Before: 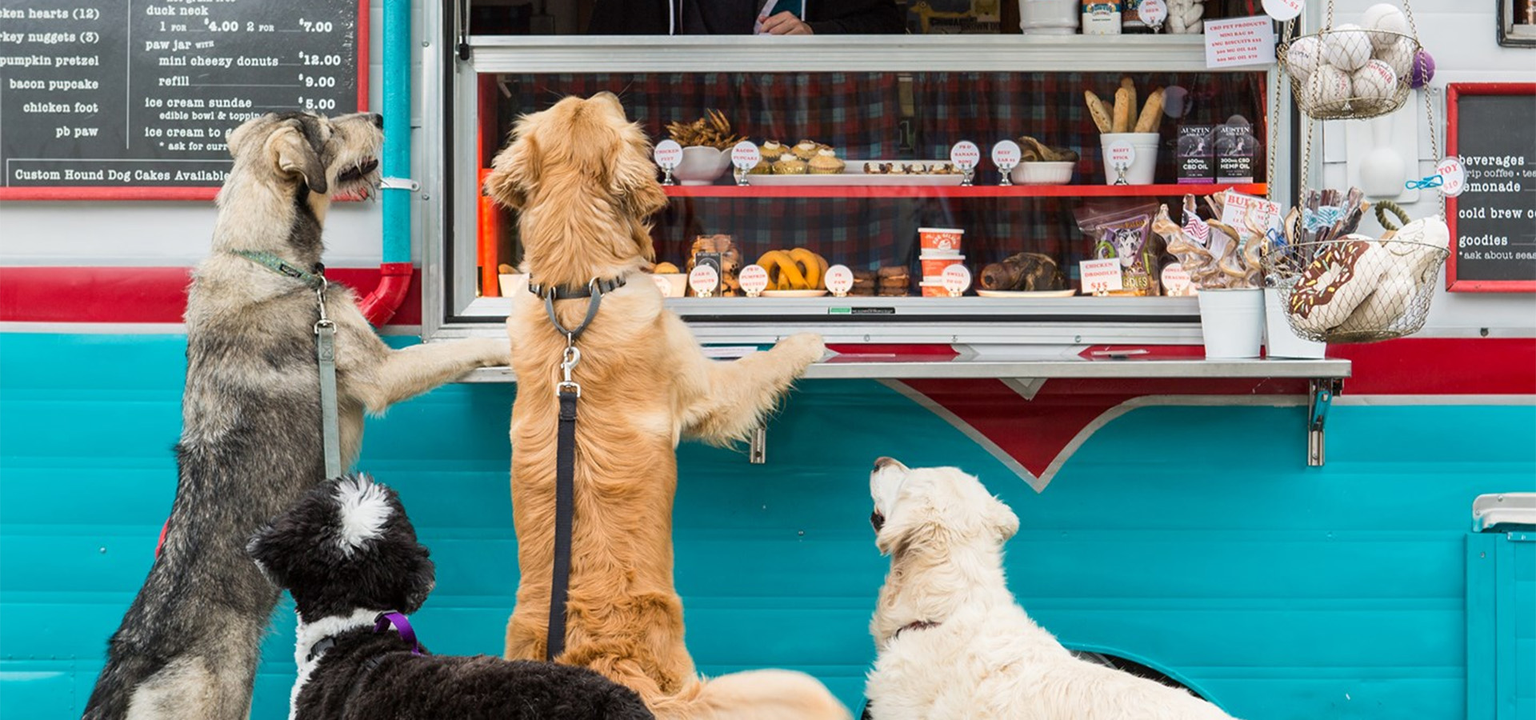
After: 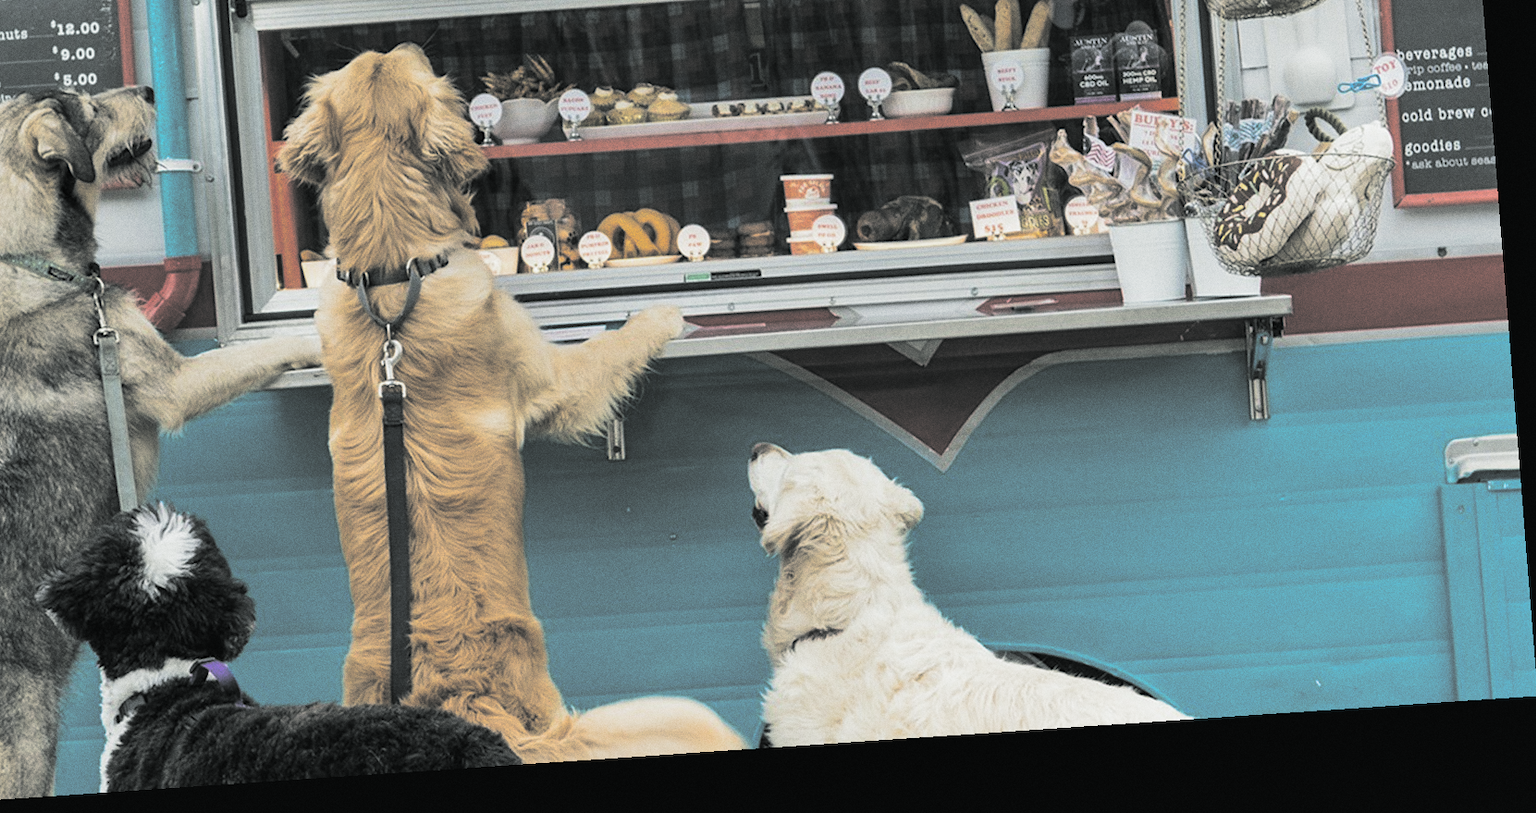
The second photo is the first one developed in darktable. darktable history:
color contrast: green-magenta contrast 0.8, blue-yellow contrast 1.1, unbound 0
grain: coarseness 0.09 ISO
crop: left 16.315%, top 14.246%
shadows and highlights: shadows 20.91, highlights -82.73, soften with gaussian
split-toning: shadows › hue 190.8°, shadows › saturation 0.05, highlights › hue 54°, highlights › saturation 0.05, compress 0%
rotate and perspective: rotation -4.2°, shear 0.006, automatic cropping off
color balance: lift [1.004, 1.002, 1.002, 0.998], gamma [1, 1.007, 1.002, 0.993], gain [1, 0.977, 1.013, 1.023], contrast -3.64%
